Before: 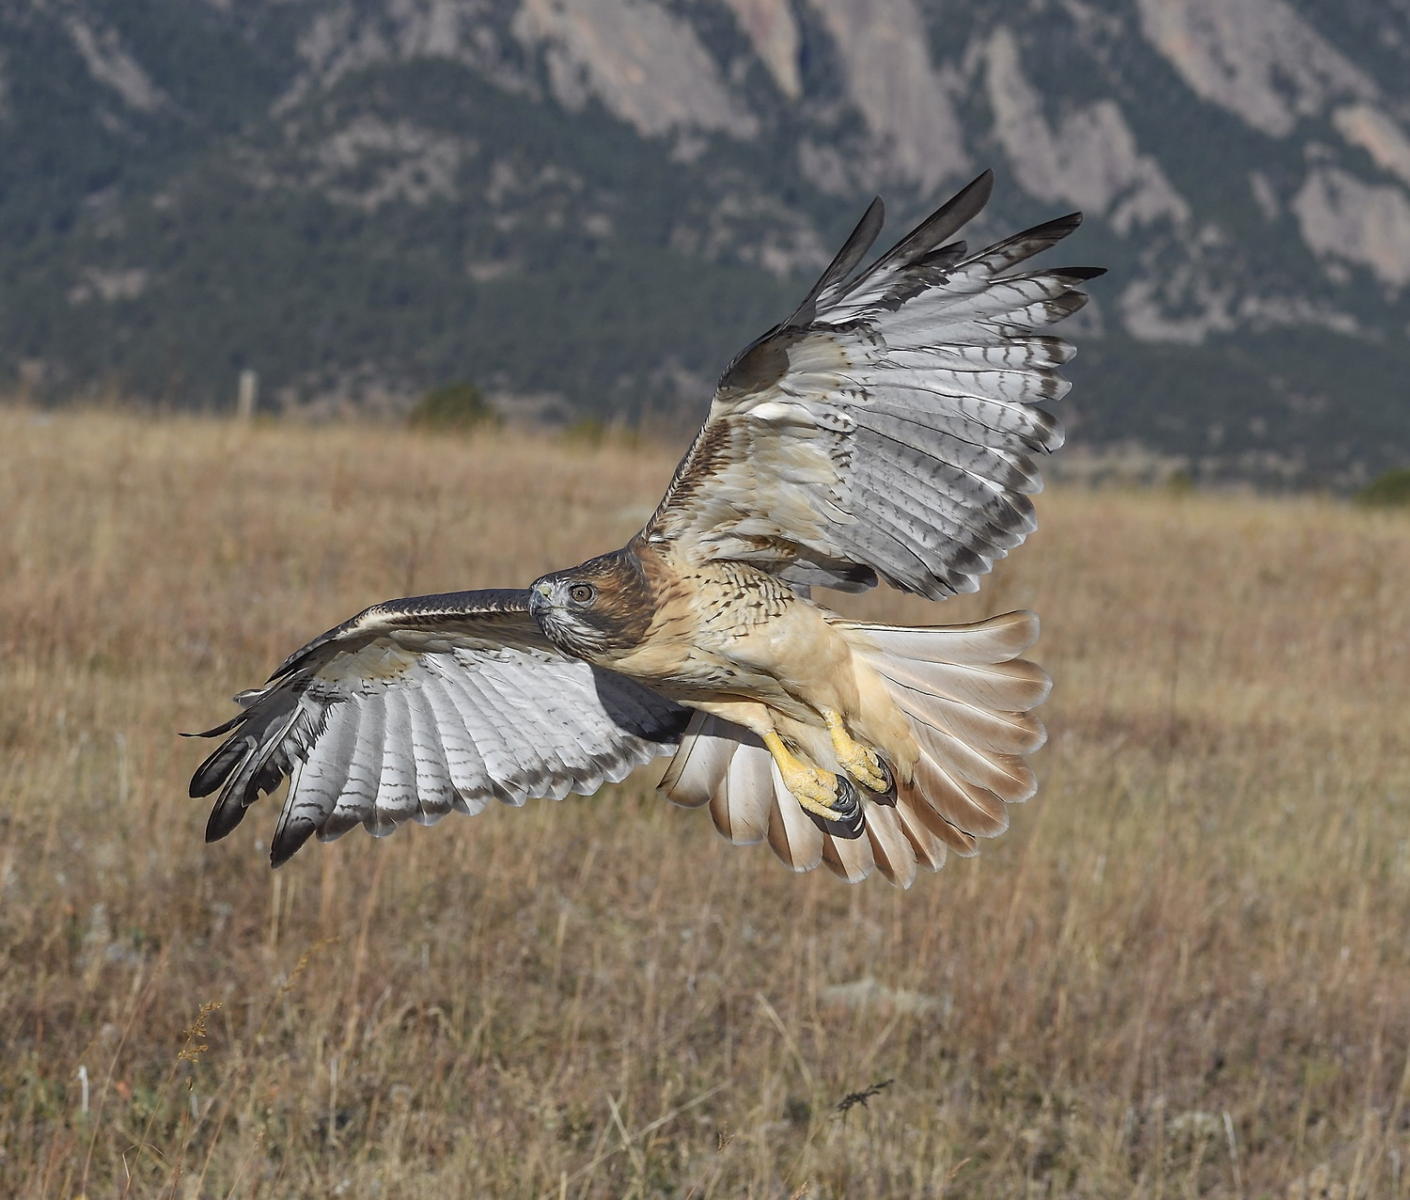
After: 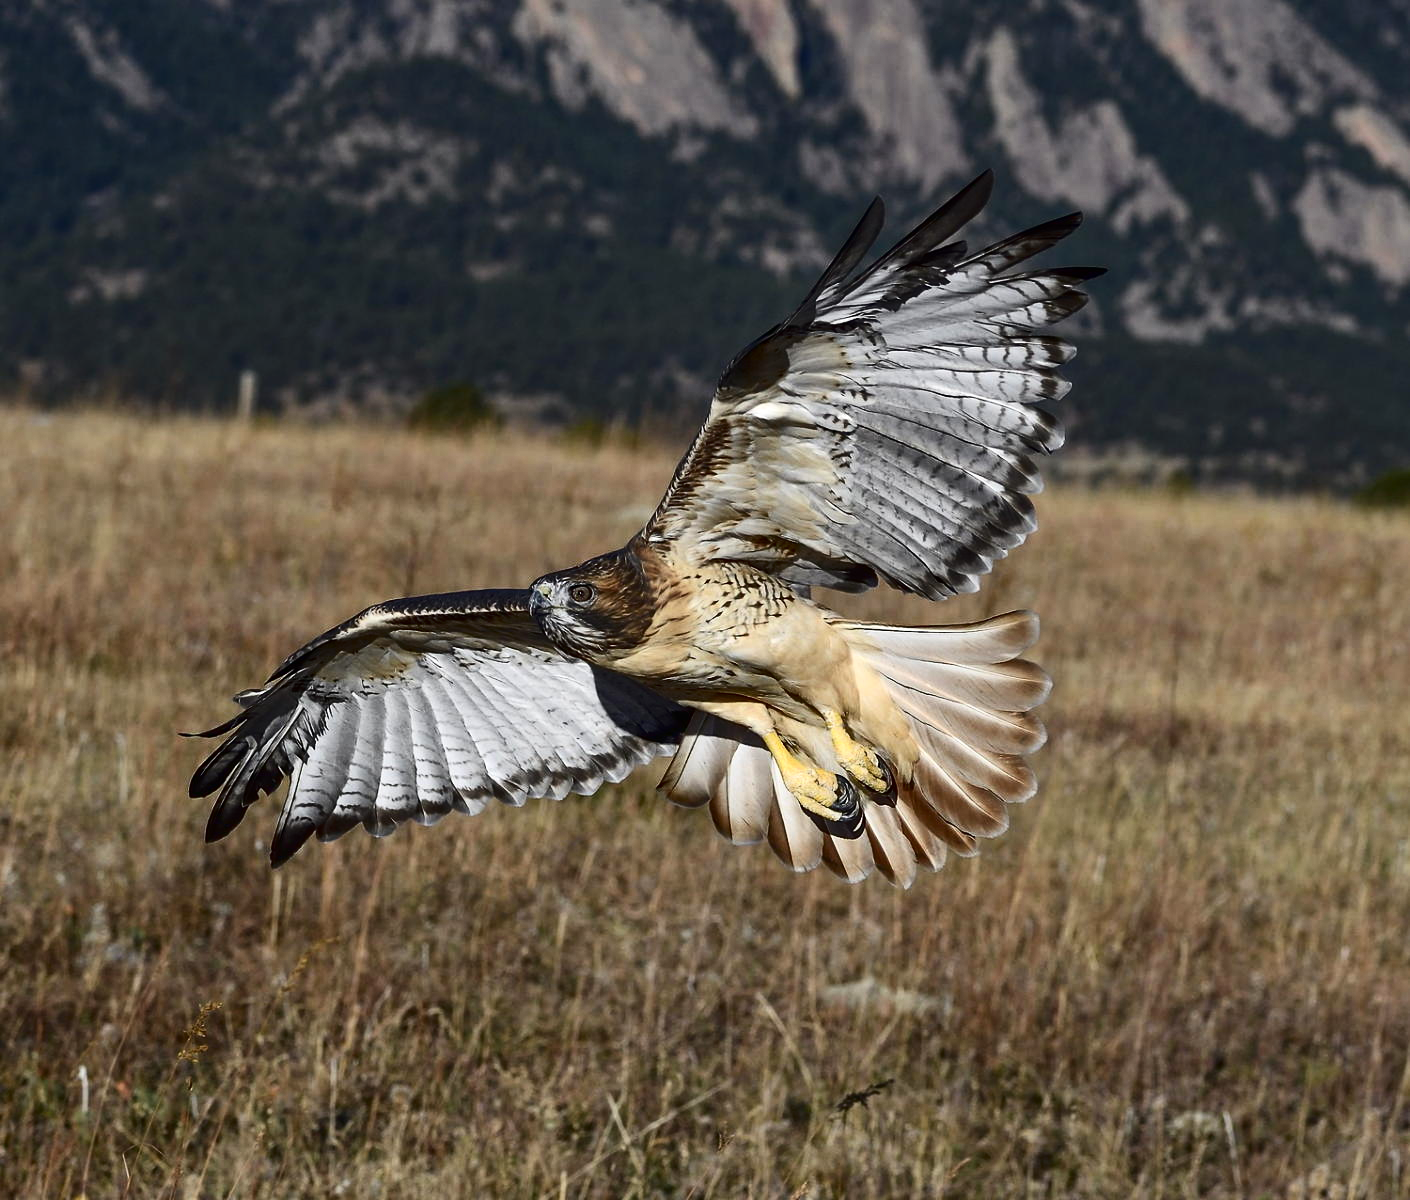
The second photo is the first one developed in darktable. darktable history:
contrast brightness saturation: contrast 0.24, brightness -0.24, saturation 0.14
exposure: exposure 0.15 EV, compensate highlight preservation false
